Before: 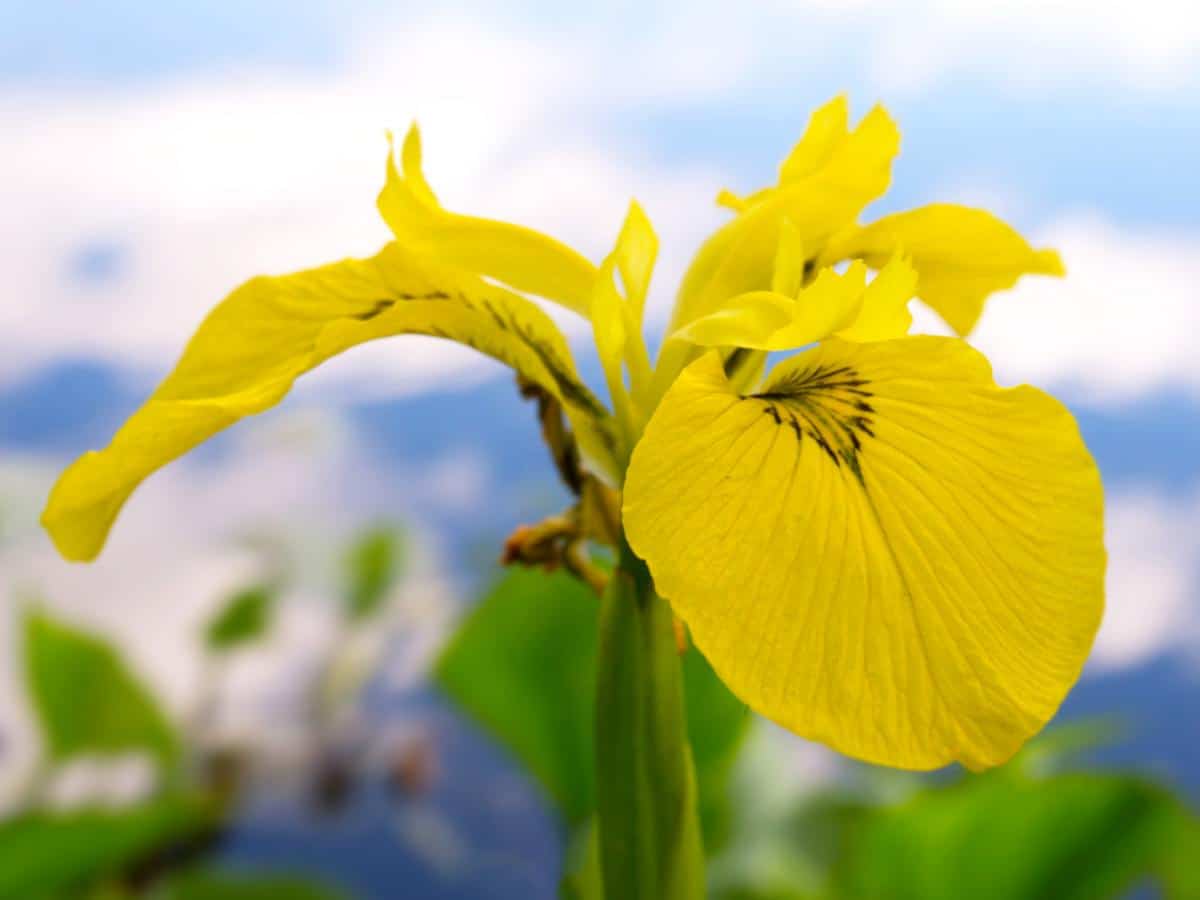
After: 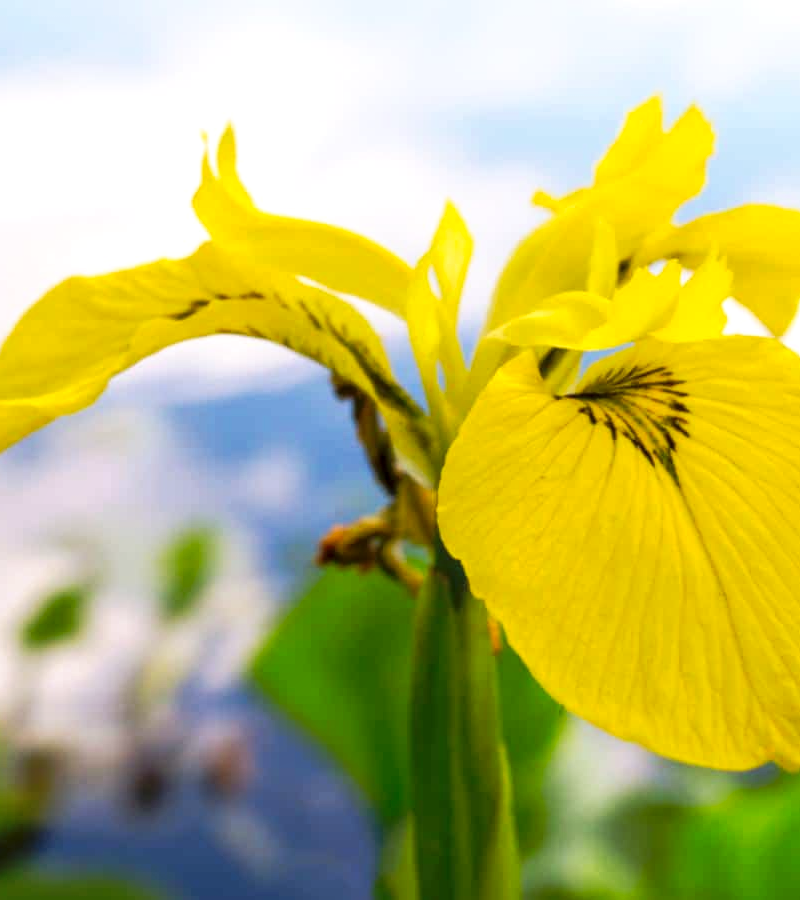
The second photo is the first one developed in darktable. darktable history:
tone curve: curves: ch0 [(0, 0) (0.003, 0.009) (0.011, 0.019) (0.025, 0.034) (0.044, 0.057) (0.069, 0.082) (0.1, 0.104) (0.136, 0.131) (0.177, 0.165) (0.224, 0.212) (0.277, 0.279) (0.335, 0.342) (0.399, 0.401) (0.468, 0.477) (0.543, 0.572) (0.623, 0.675) (0.709, 0.772) (0.801, 0.85) (0.898, 0.942) (1, 1)], preserve colors none
crop and rotate: left 15.446%, right 17.836%
local contrast: on, module defaults
